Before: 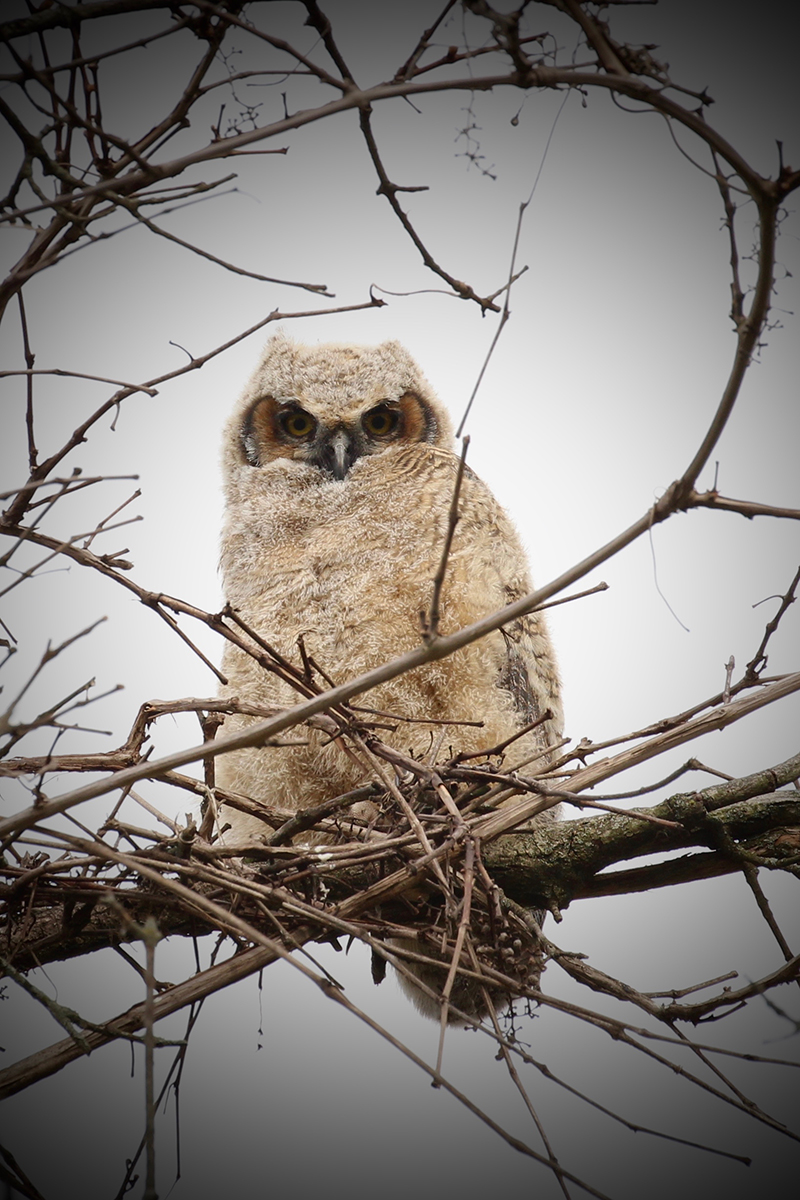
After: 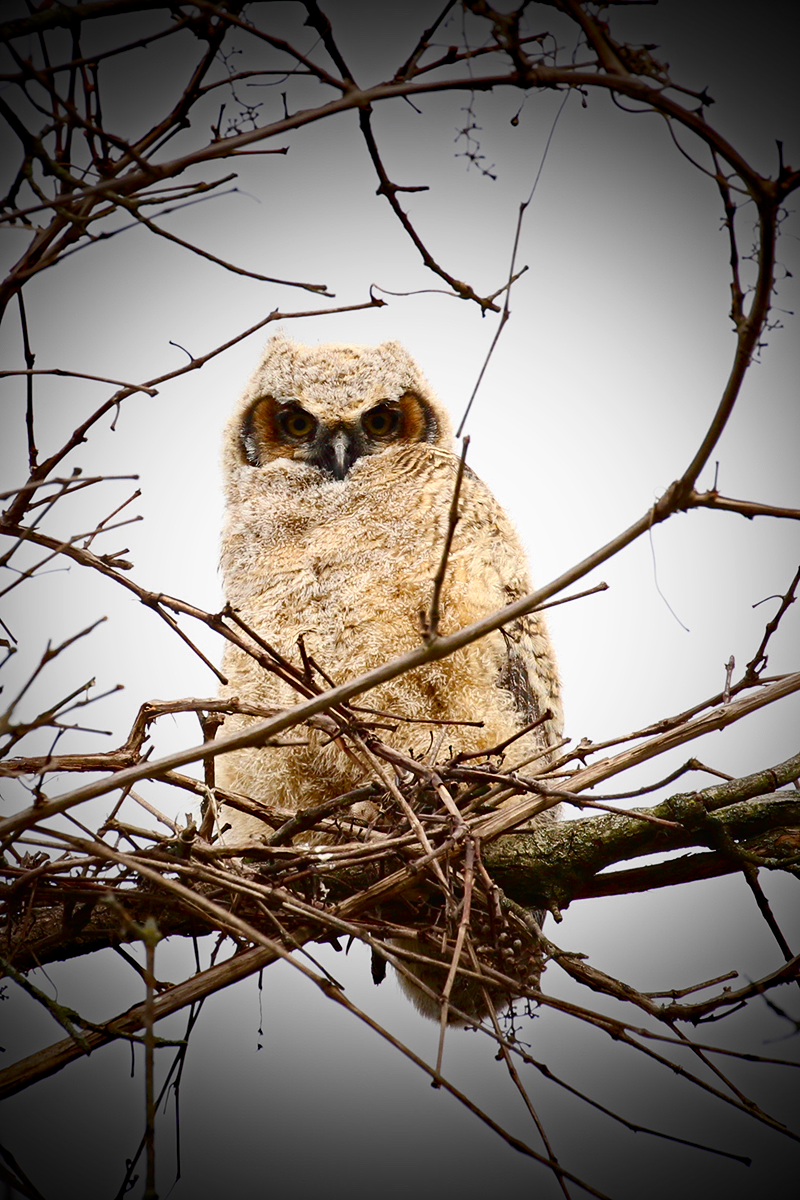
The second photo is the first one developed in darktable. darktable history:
haze removal: strength 0.29, distance 0.25, compatibility mode true, adaptive false
contrast brightness saturation: contrast 0.22
color zones: curves: ch0 [(0.004, 0.305) (0.261, 0.623) (0.389, 0.399) (0.708, 0.571) (0.947, 0.34)]; ch1 [(0.025, 0.645) (0.229, 0.584) (0.326, 0.551) (0.484, 0.262) (0.757, 0.643)]
color balance rgb: perceptual saturation grading › global saturation 20%, perceptual saturation grading › highlights -25%, perceptual saturation grading › shadows 25%
